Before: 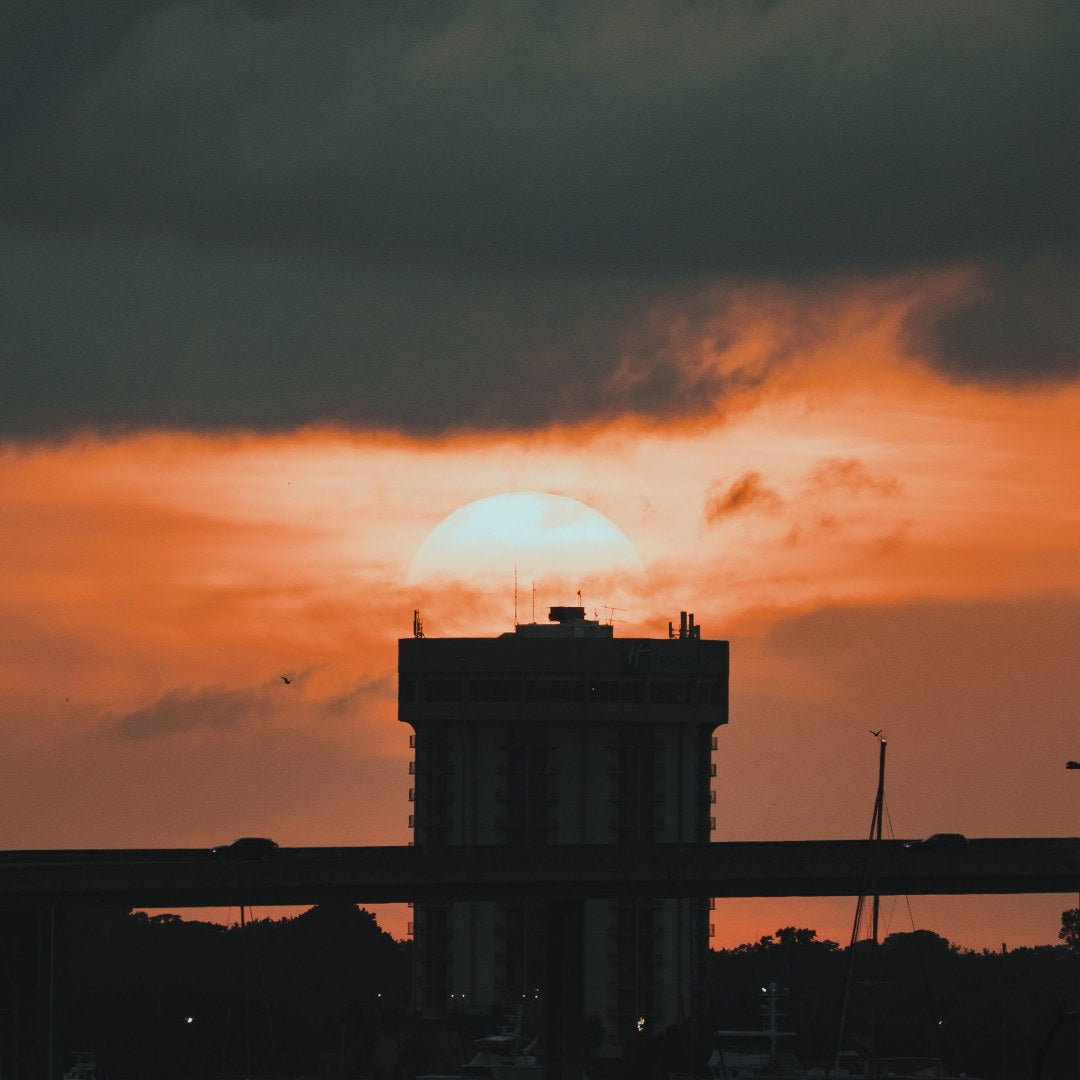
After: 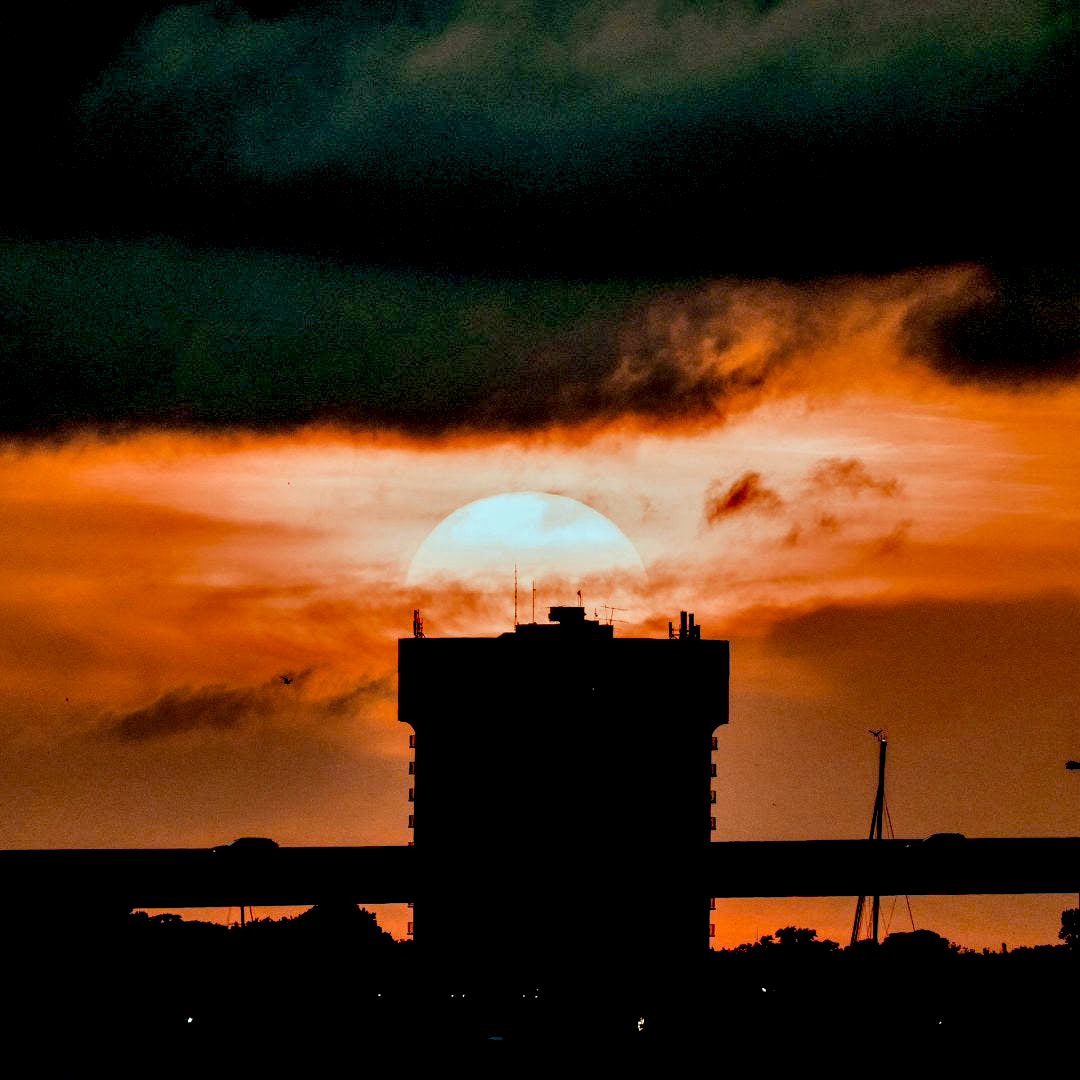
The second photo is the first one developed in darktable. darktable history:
local contrast: detail 130%
exposure: black level correction 0.047, exposure 0.012 EV, compensate exposure bias true, compensate highlight preservation false
contrast equalizer: octaves 7, y [[0.6 ×6], [0.55 ×6], [0 ×6], [0 ×6], [0 ×6]]
